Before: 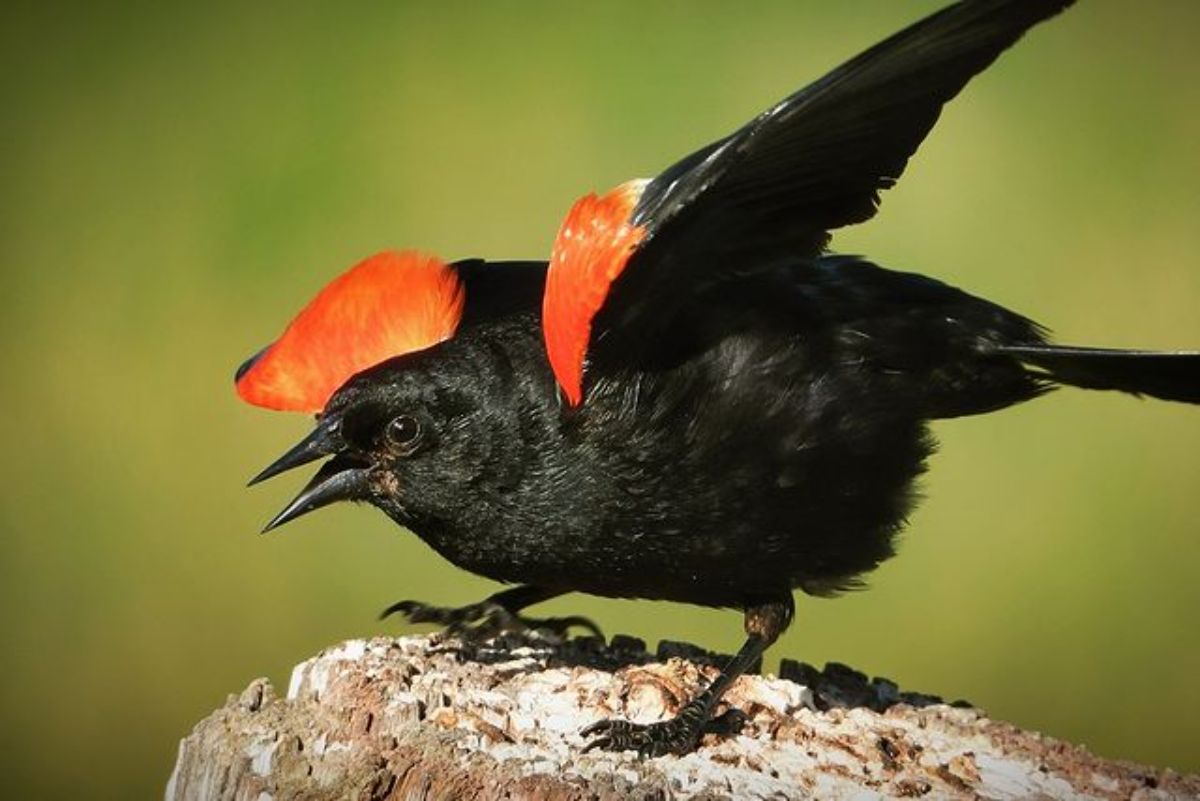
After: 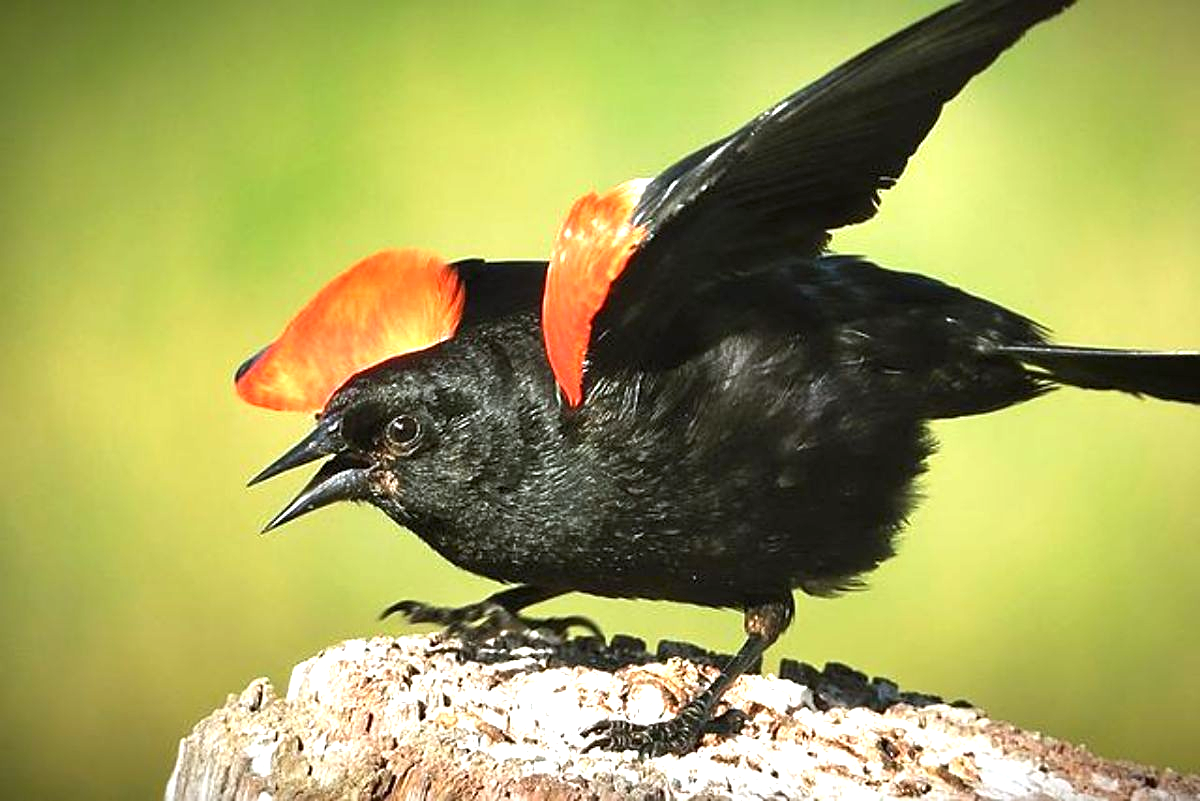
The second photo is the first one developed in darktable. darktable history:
white balance: red 0.974, blue 1.044
sharpen: on, module defaults
exposure: black level correction 0, exposure 1.2 EV, compensate highlight preservation false
